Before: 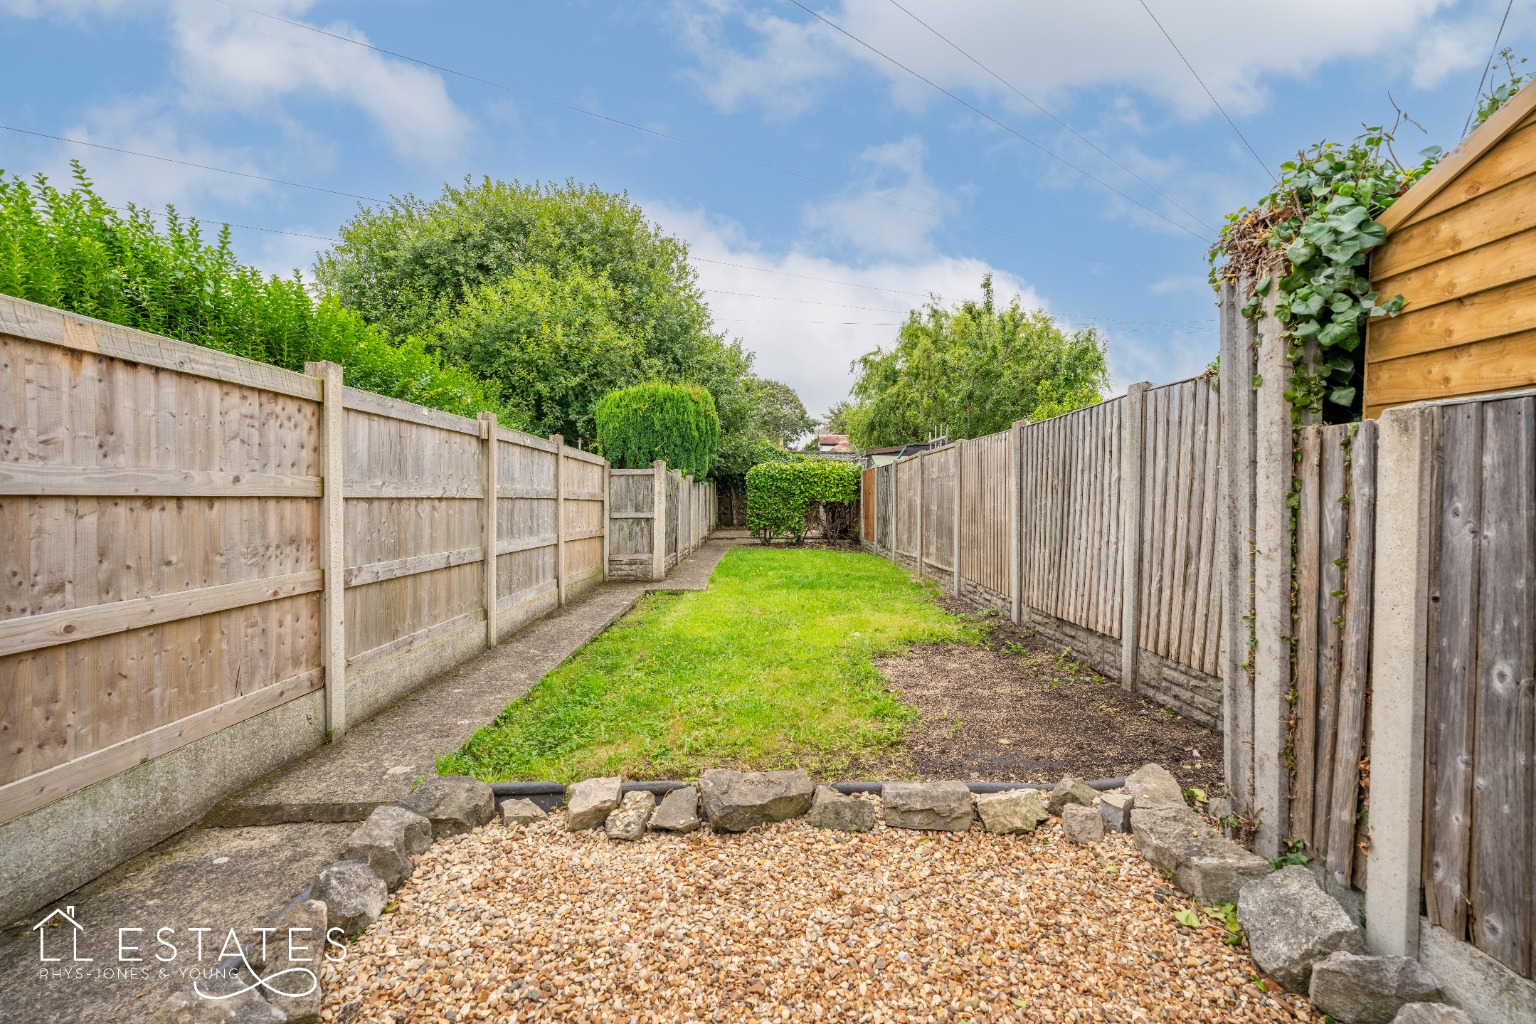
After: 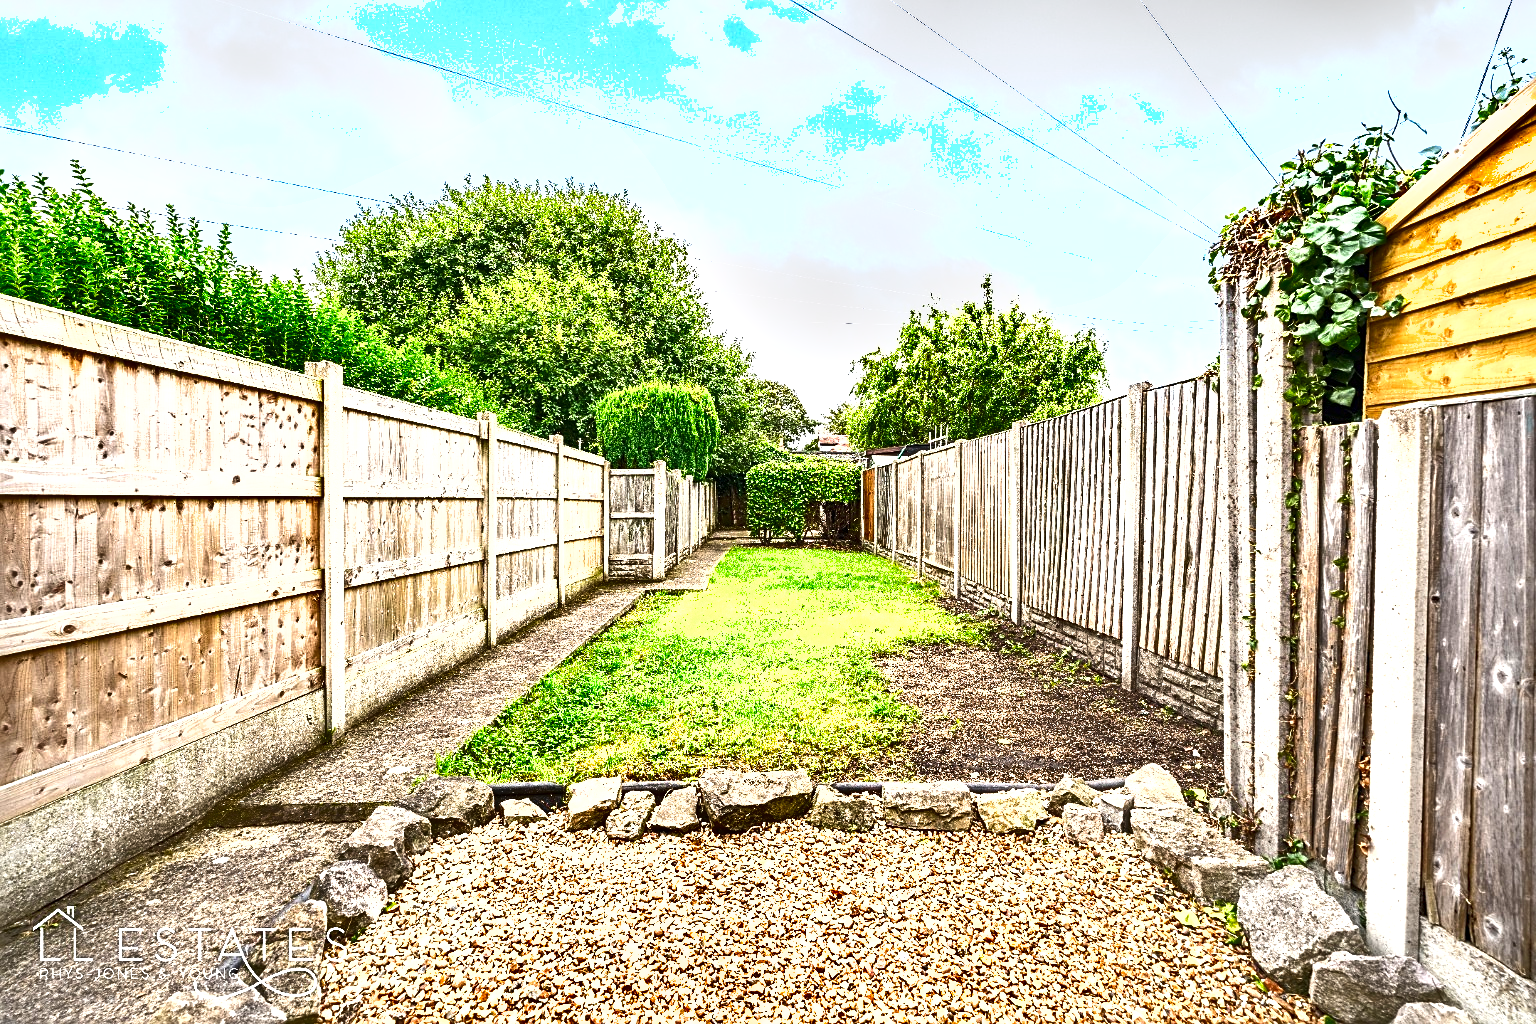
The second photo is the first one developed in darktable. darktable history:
sharpen: on, module defaults
exposure: black level correction 0, exposure 1.392 EV, compensate highlight preservation false
shadows and highlights: shadows 75.19, highlights -60.92, soften with gaussian
